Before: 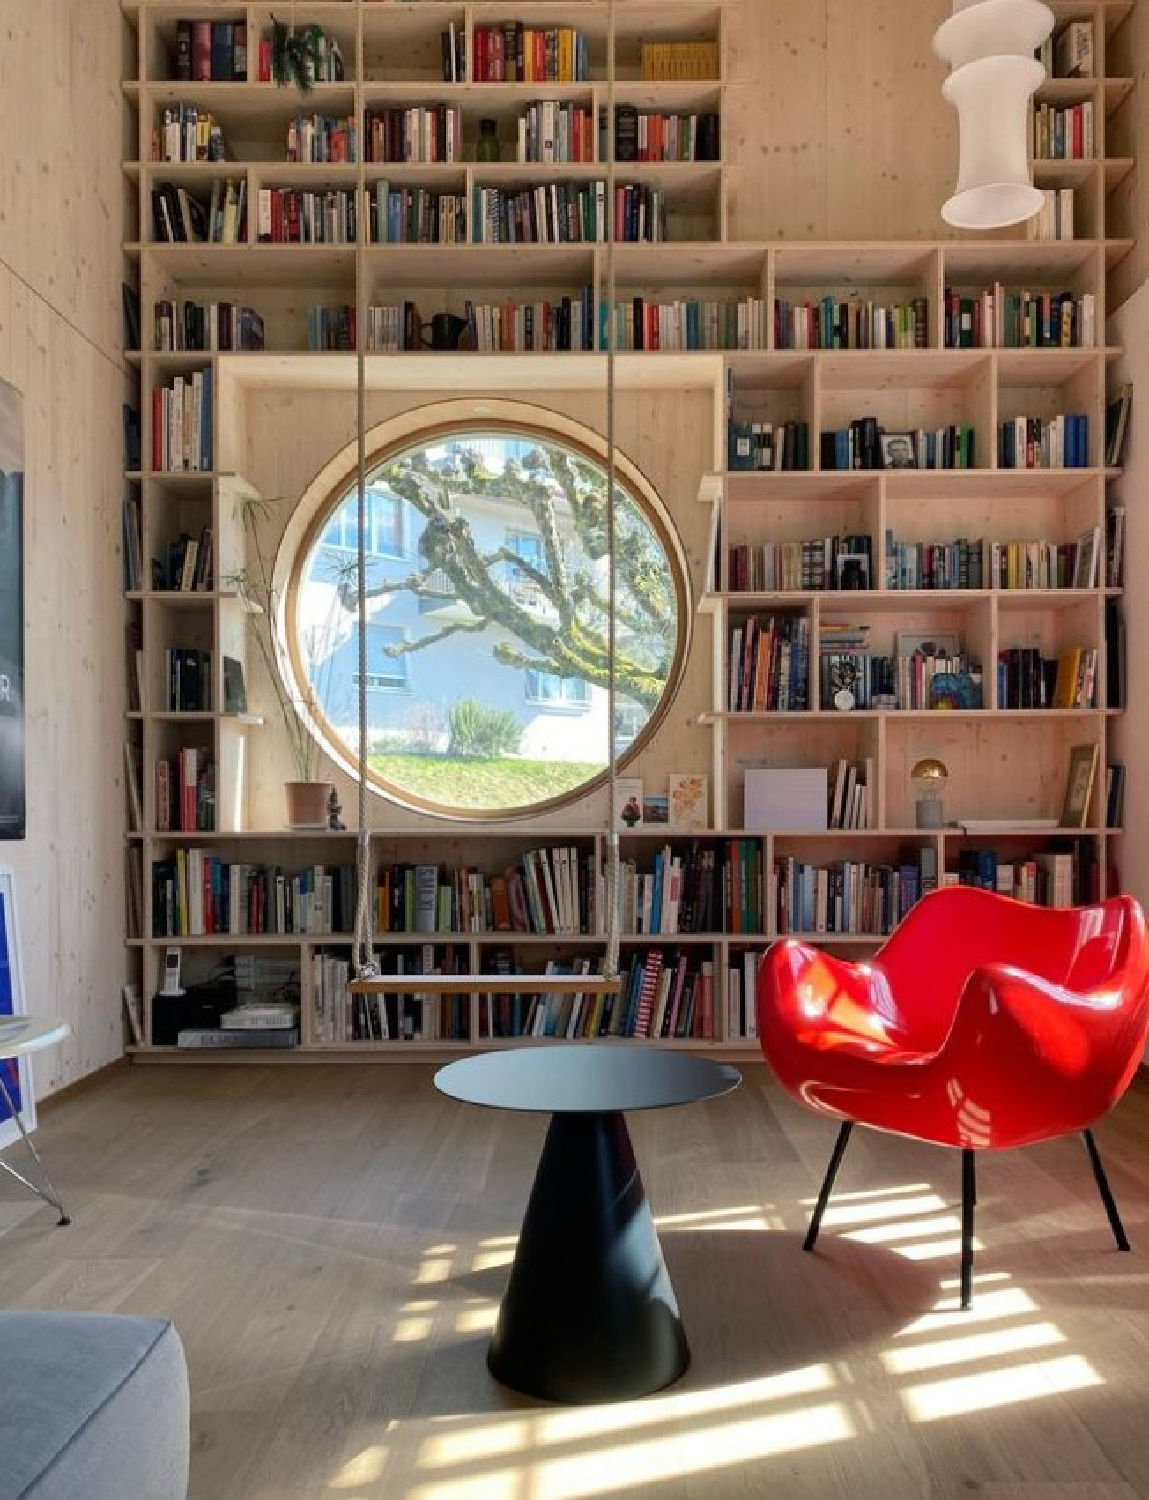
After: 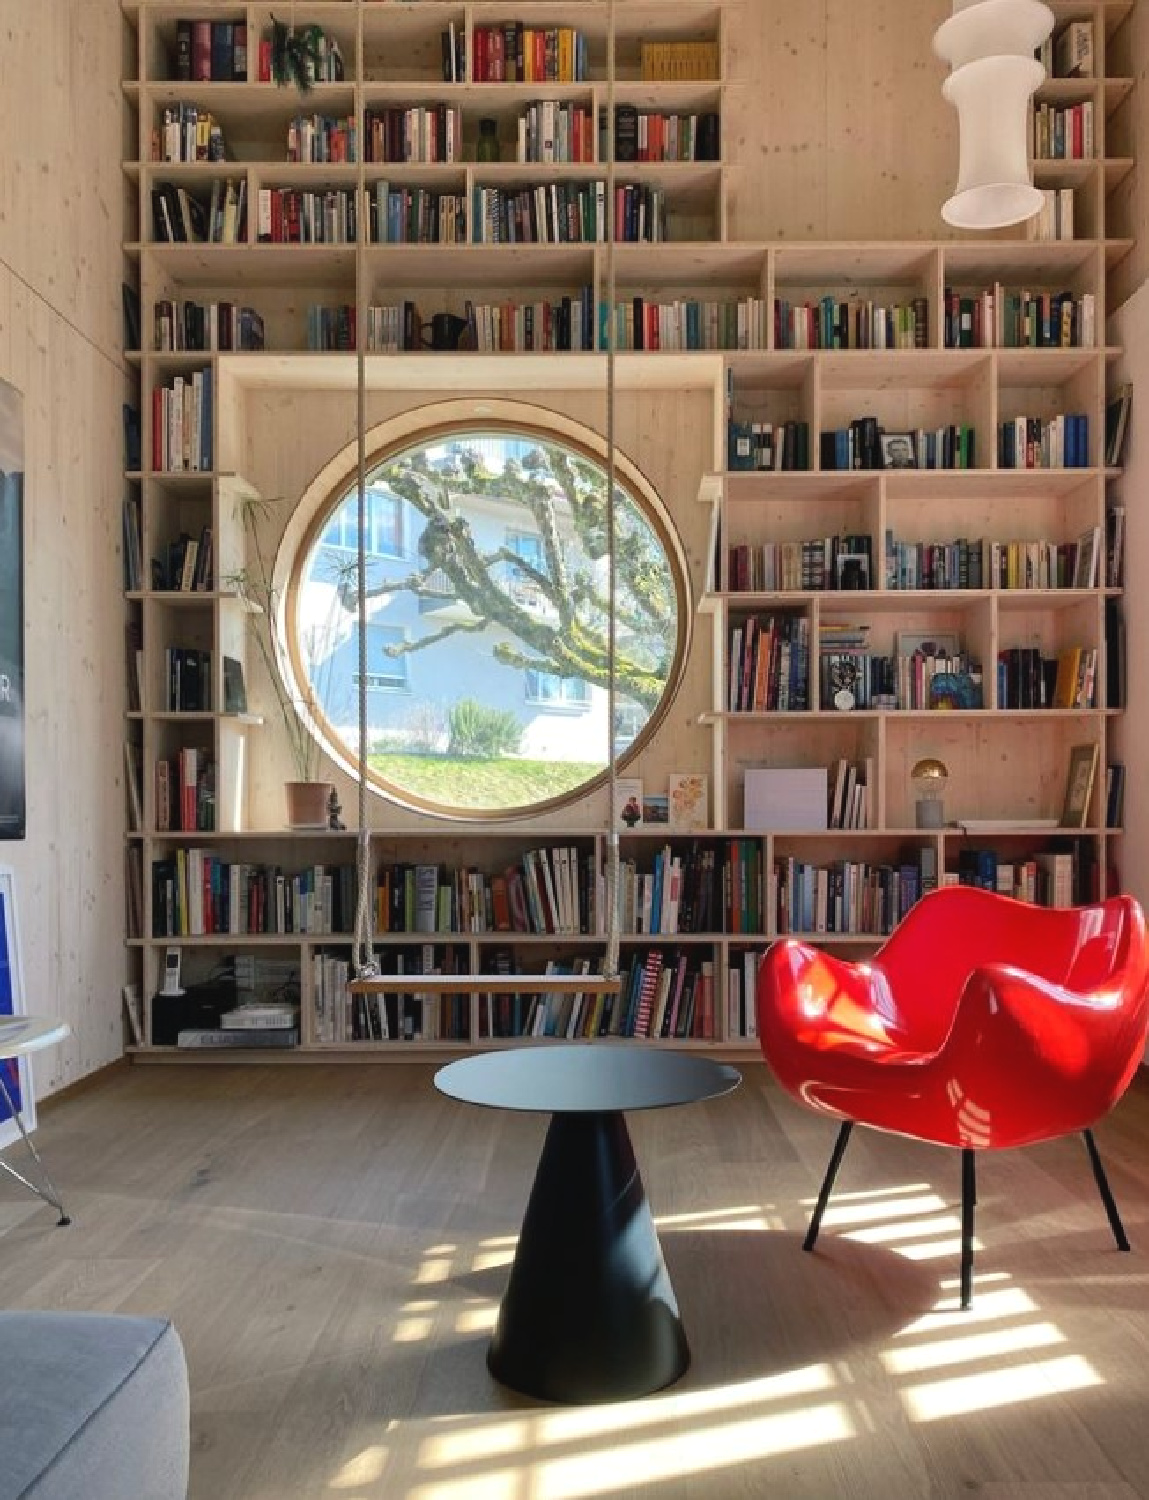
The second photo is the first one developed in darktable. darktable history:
exposure: black level correction -0.004, exposure 0.032 EV, compensate highlight preservation false
